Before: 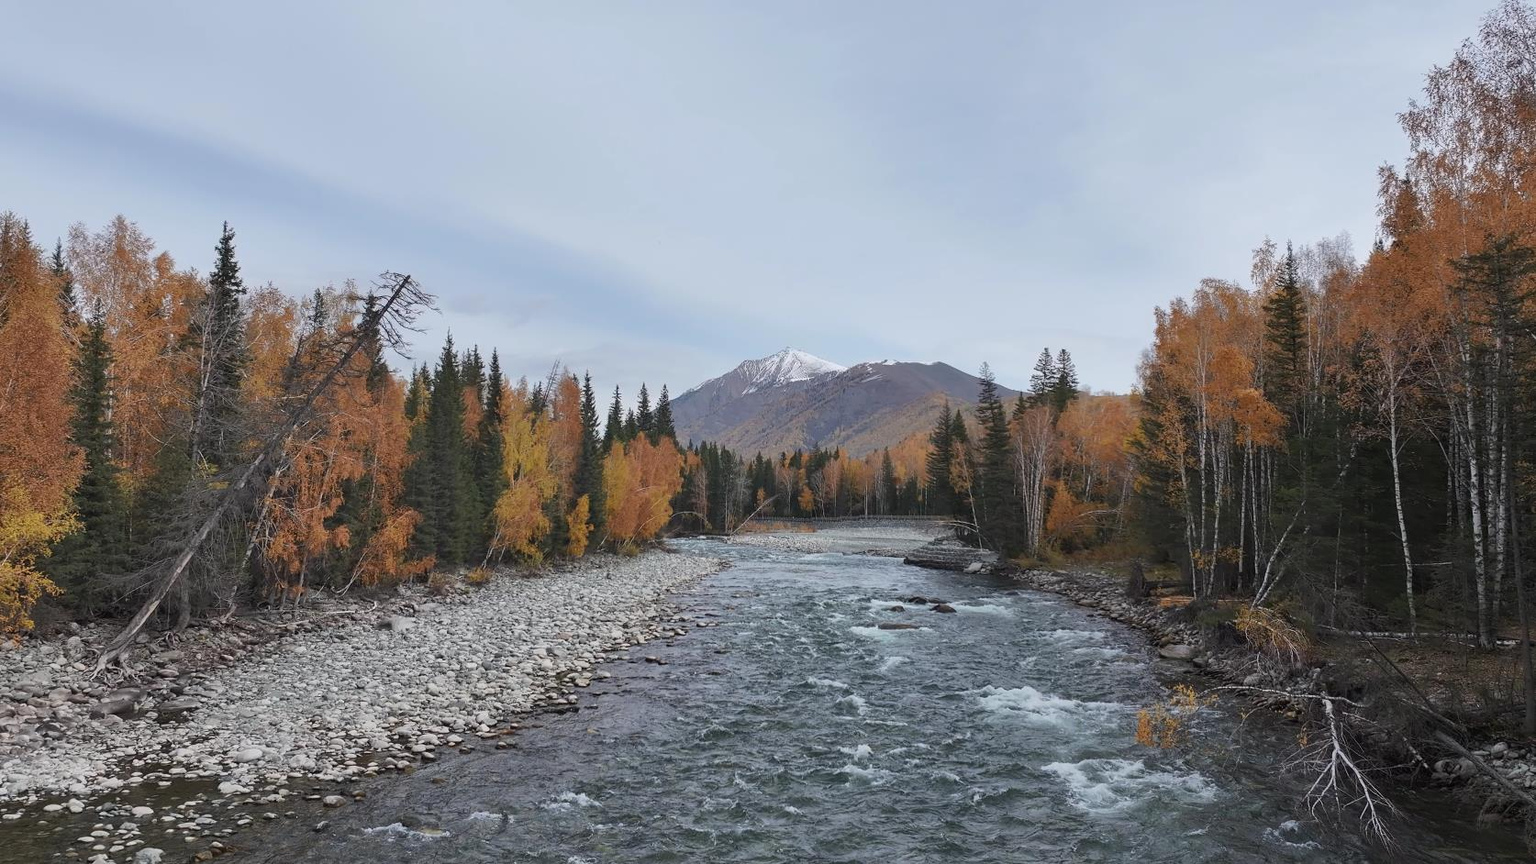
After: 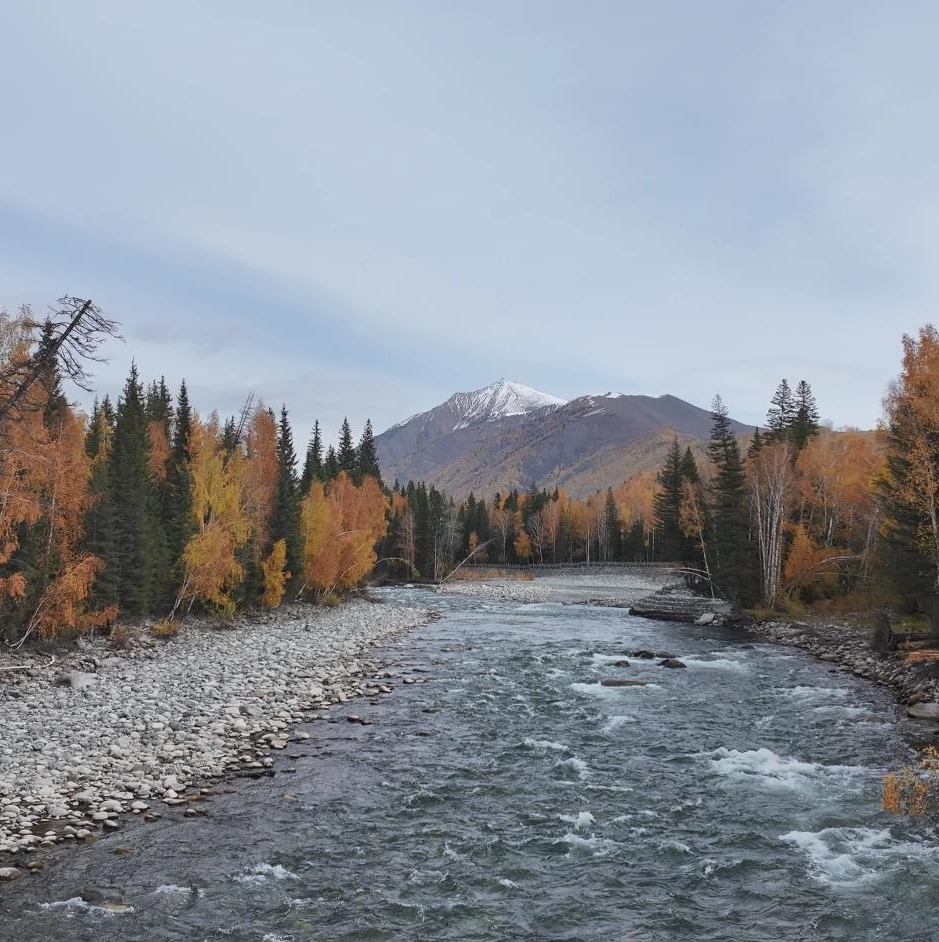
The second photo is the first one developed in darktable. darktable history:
crop: left 21.289%, right 22.593%
